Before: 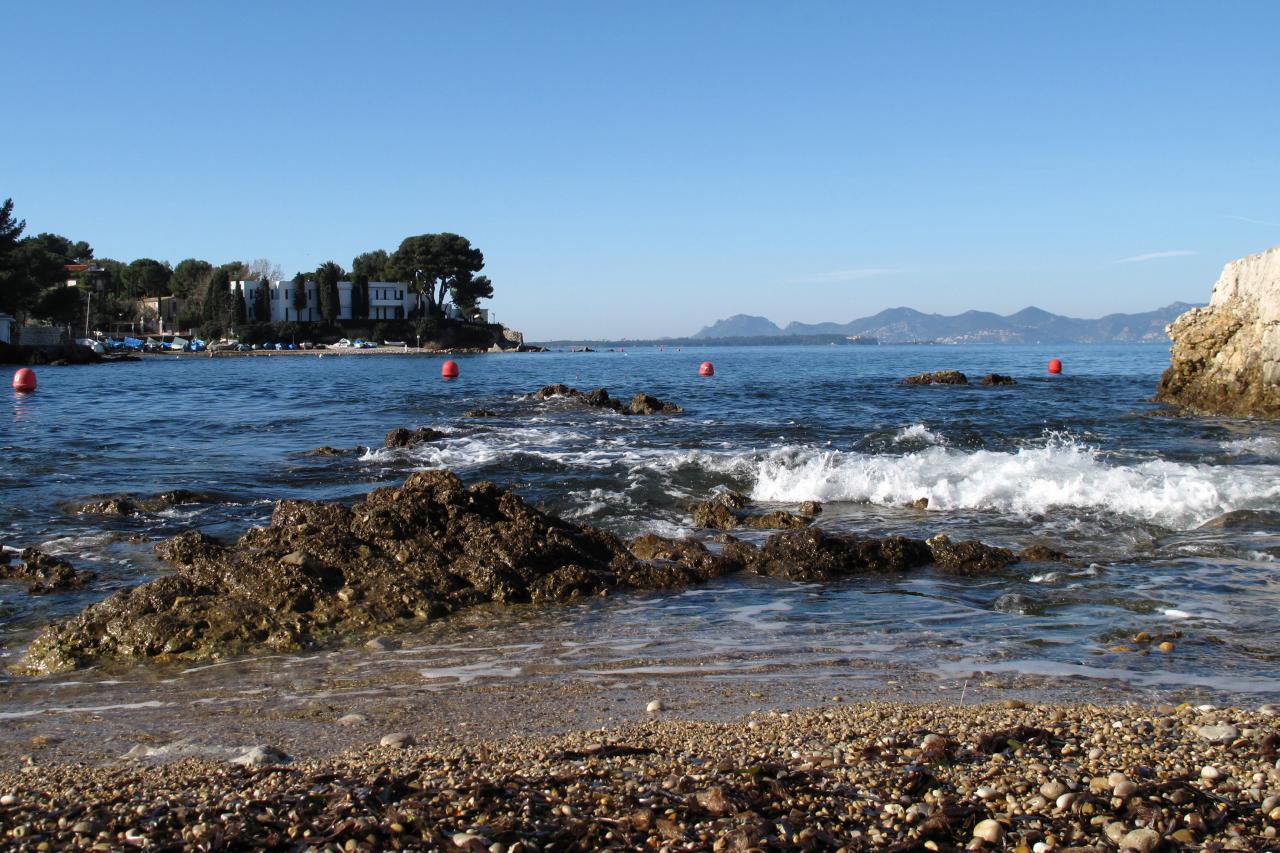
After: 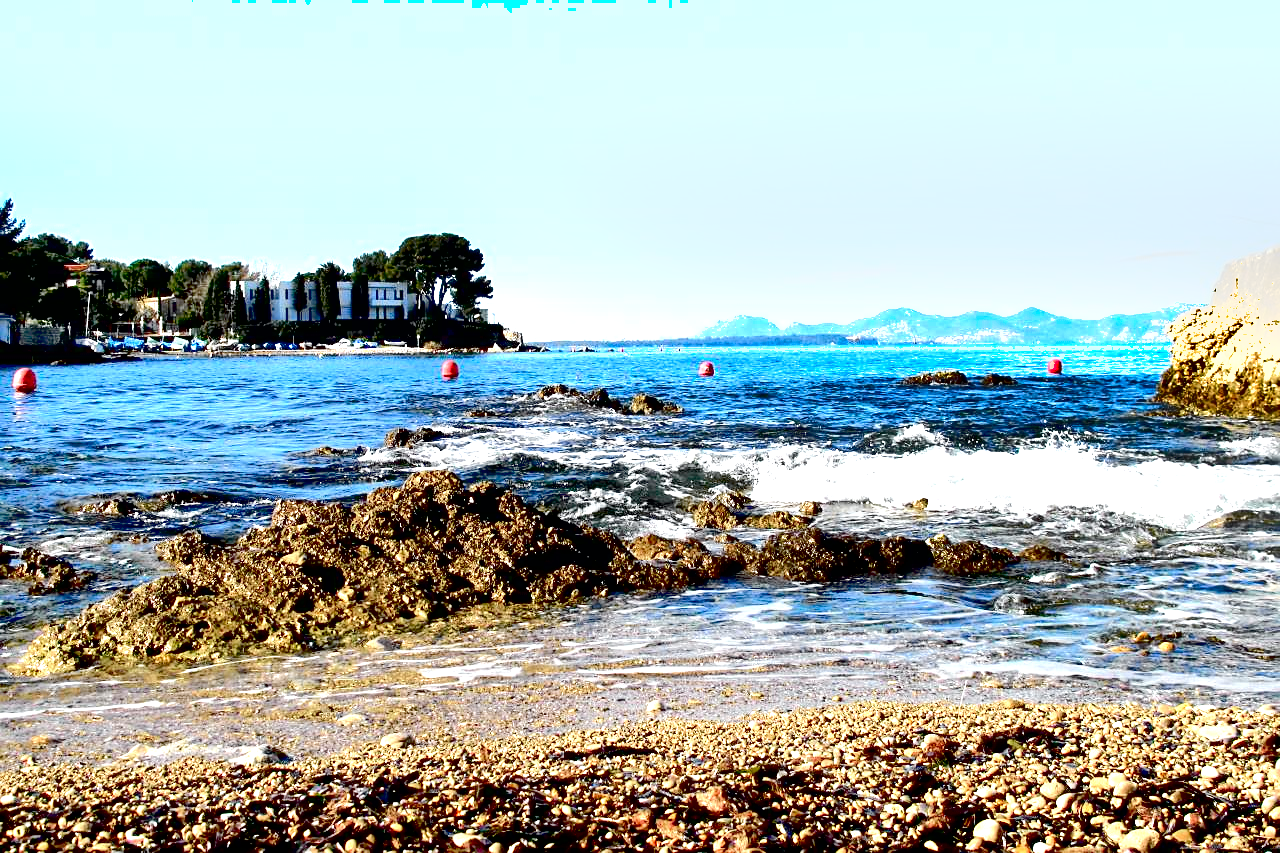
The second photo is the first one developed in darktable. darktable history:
shadows and highlights: shadows 58.35, soften with gaussian
tone curve: curves: ch0 [(0, 0) (0.037, 0.011) (0.131, 0.108) (0.279, 0.279) (0.476, 0.554) (0.617, 0.693) (0.704, 0.77) (0.813, 0.852) (0.916, 0.924) (1, 0.993)]; ch1 [(0, 0) (0.318, 0.278) (0.444, 0.427) (0.493, 0.492) (0.508, 0.502) (0.534, 0.529) (0.562, 0.563) (0.626, 0.662) (0.746, 0.764) (1, 1)]; ch2 [(0, 0) (0.316, 0.292) (0.381, 0.37) (0.423, 0.448) (0.476, 0.492) (0.502, 0.498) (0.522, 0.518) (0.533, 0.532) (0.586, 0.631) (0.634, 0.663) (0.7, 0.7) (0.861, 0.808) (1, 0.951)], color space Lab, independent channels, preserve colors none
sharpen: radius 1.854, amount 0.396, threshold 1.54
exposure: black level correction 0.015, exposure 1.776 EV, compensate highlight preservation false
